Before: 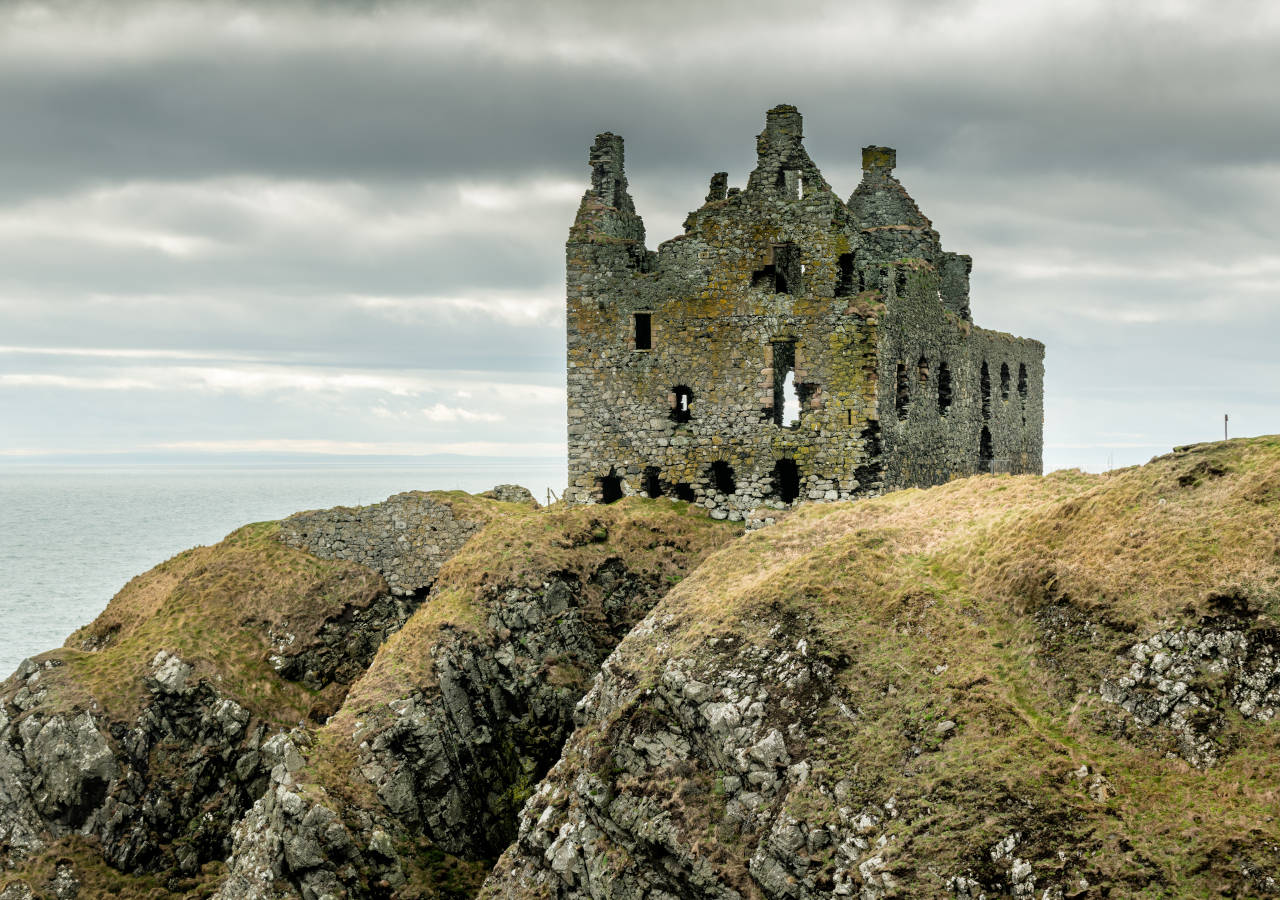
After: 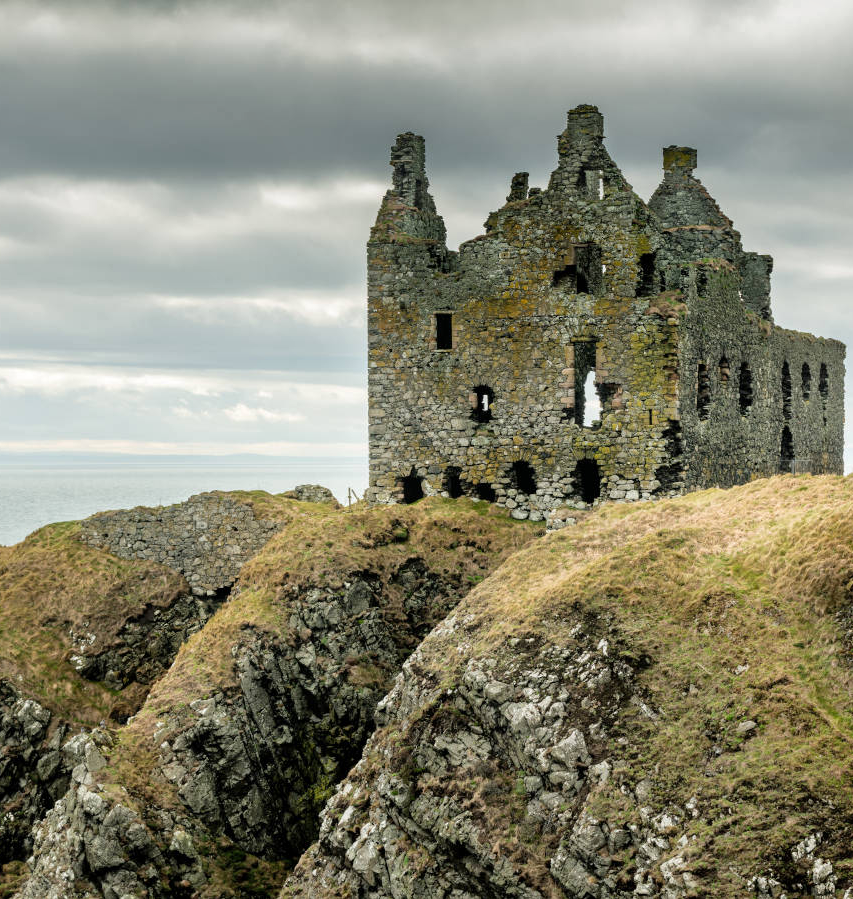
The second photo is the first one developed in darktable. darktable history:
crop and rotate: left 15.585%, right 17.76%
shadows and highlights: shadows 36.31, highlights -28.09, soften with gaussian
